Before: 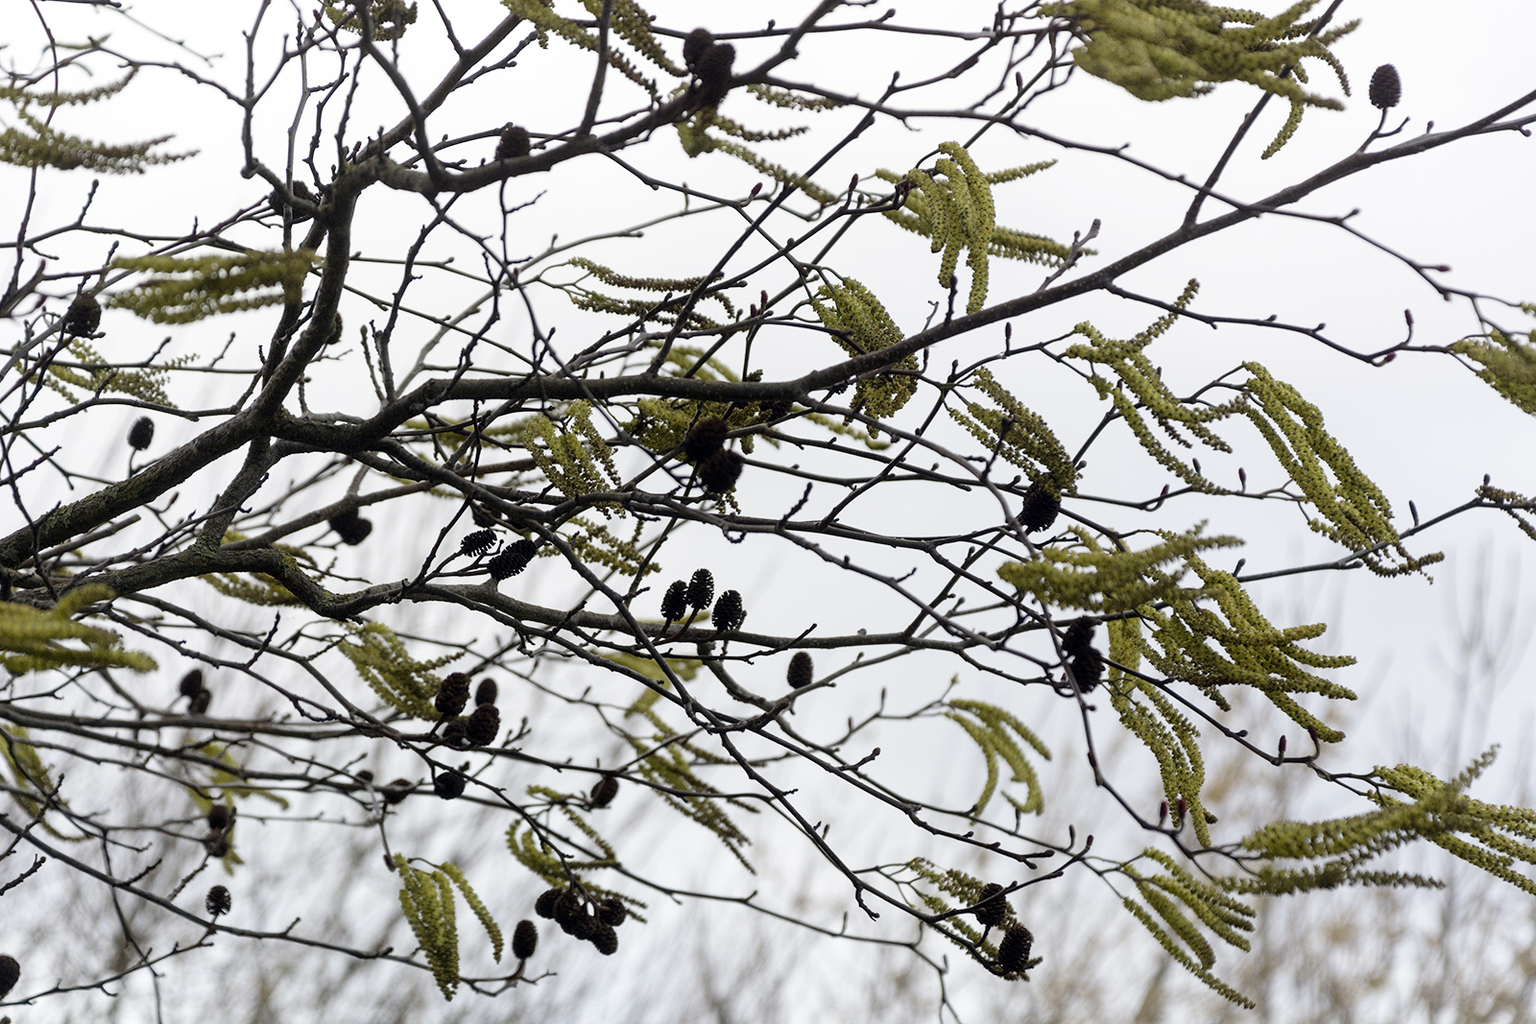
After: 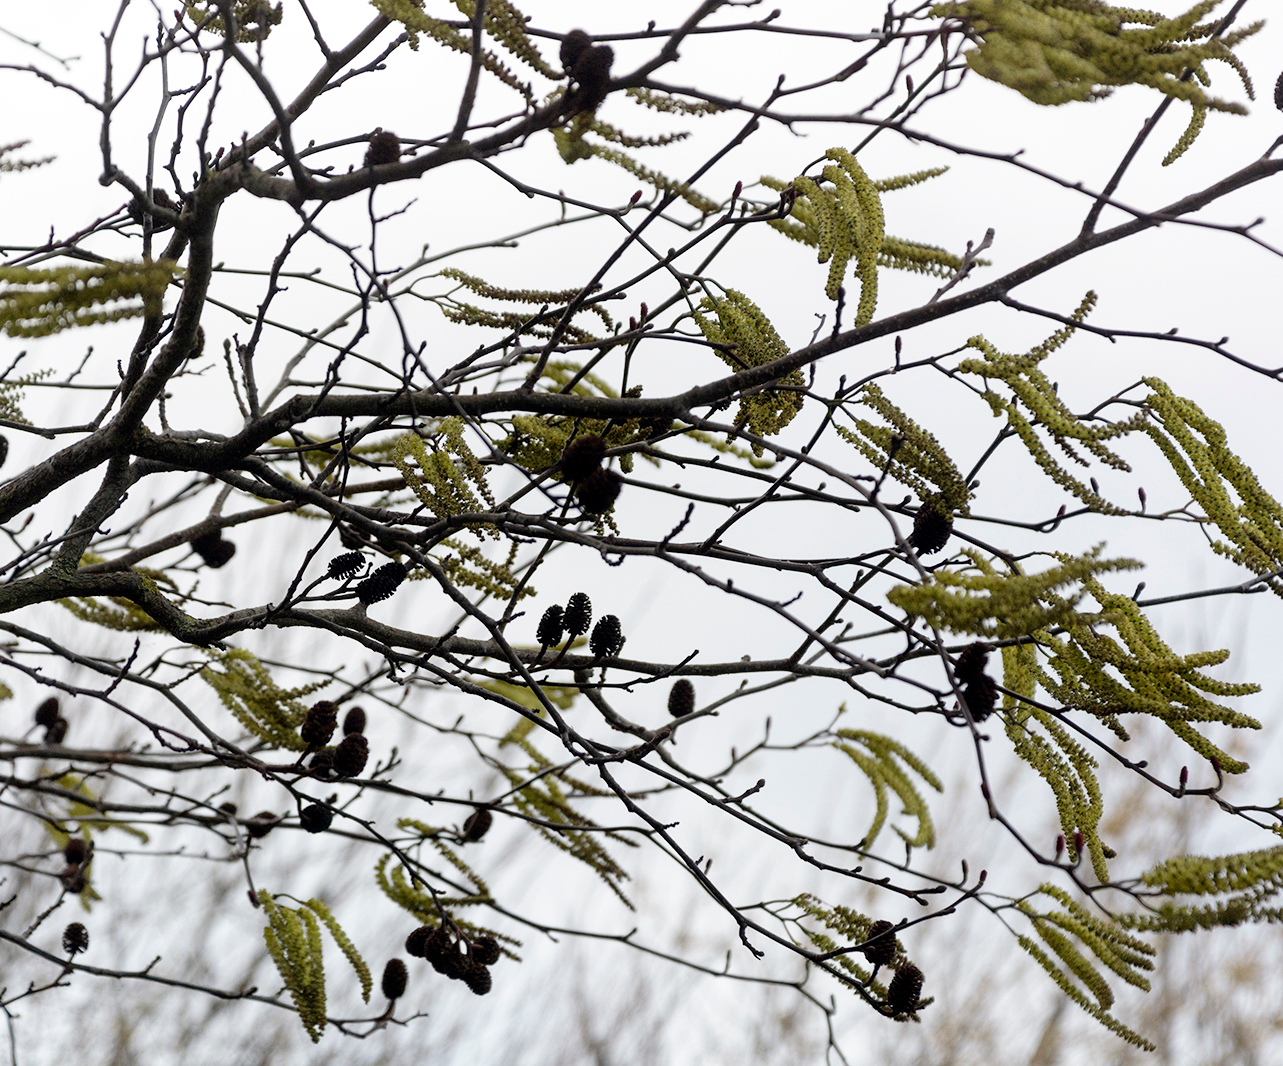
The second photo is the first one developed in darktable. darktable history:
crop and rotate: left 9.552%, right 10.208%
